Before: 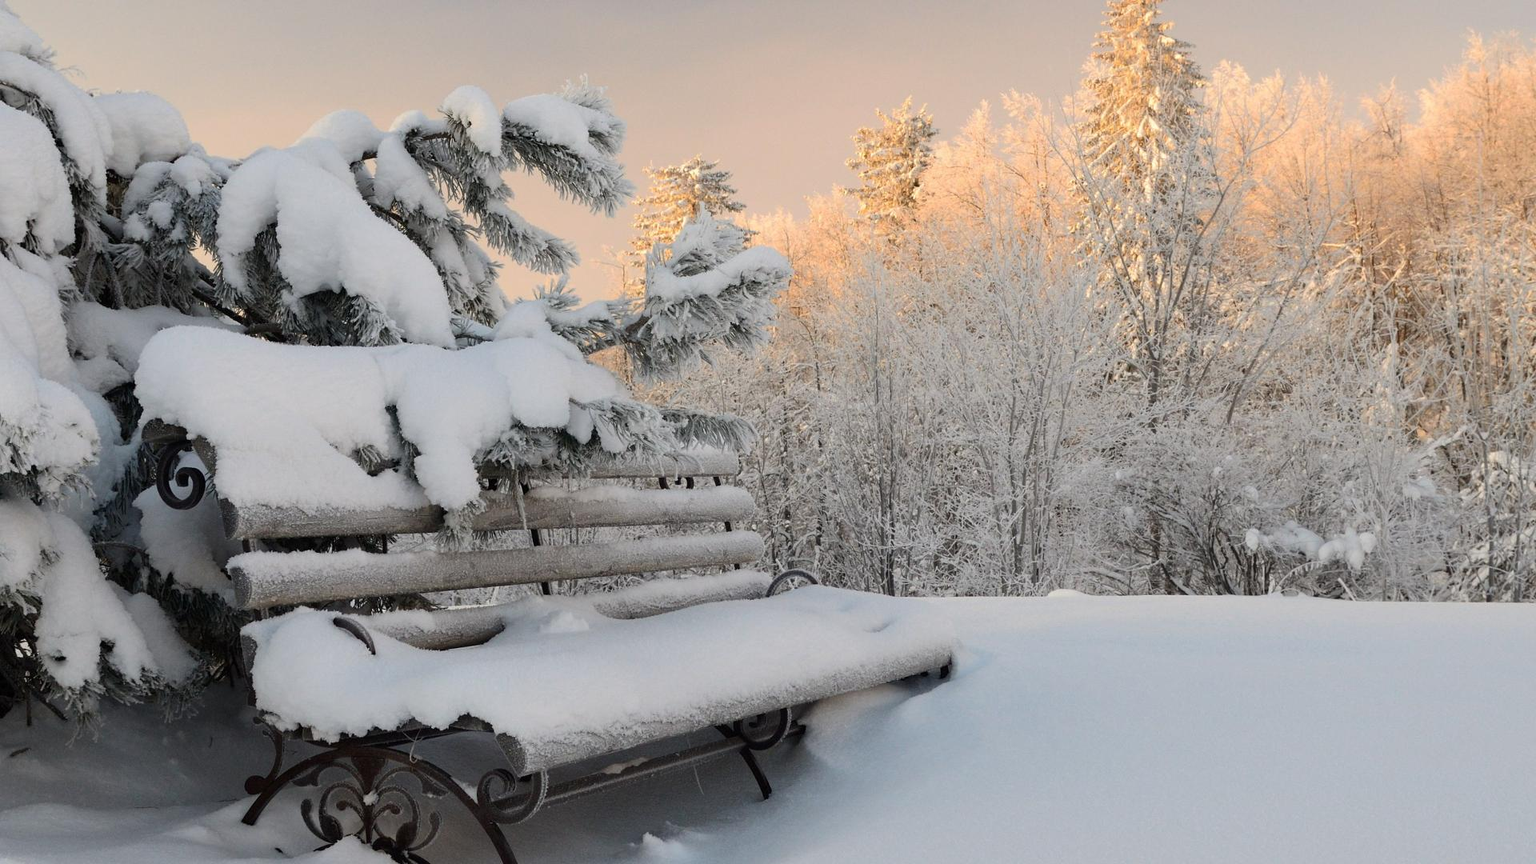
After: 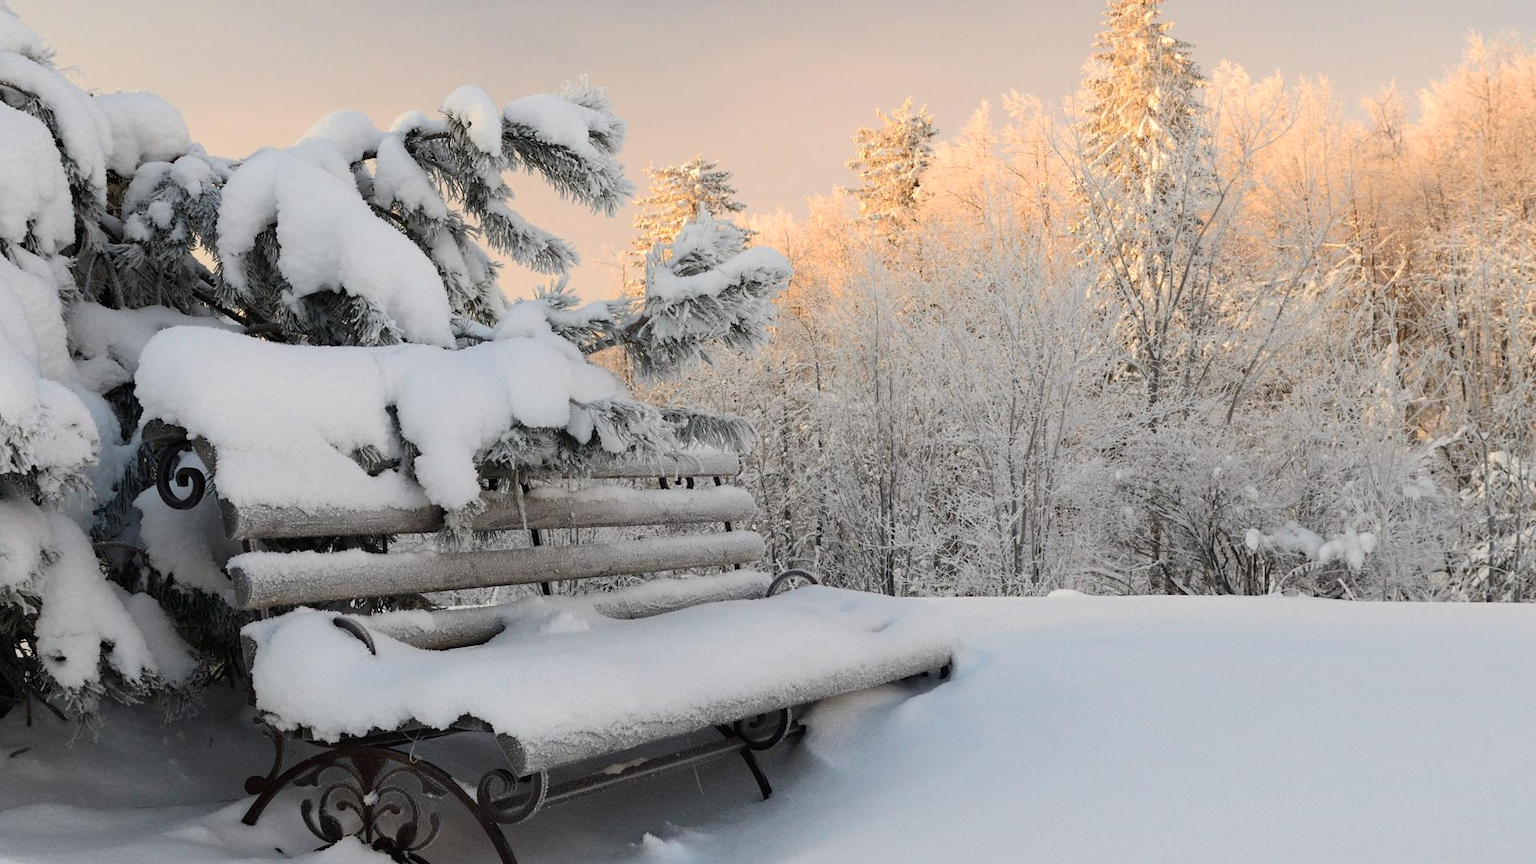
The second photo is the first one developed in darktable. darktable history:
shadows and highlights: shadows 0, highlights 40
